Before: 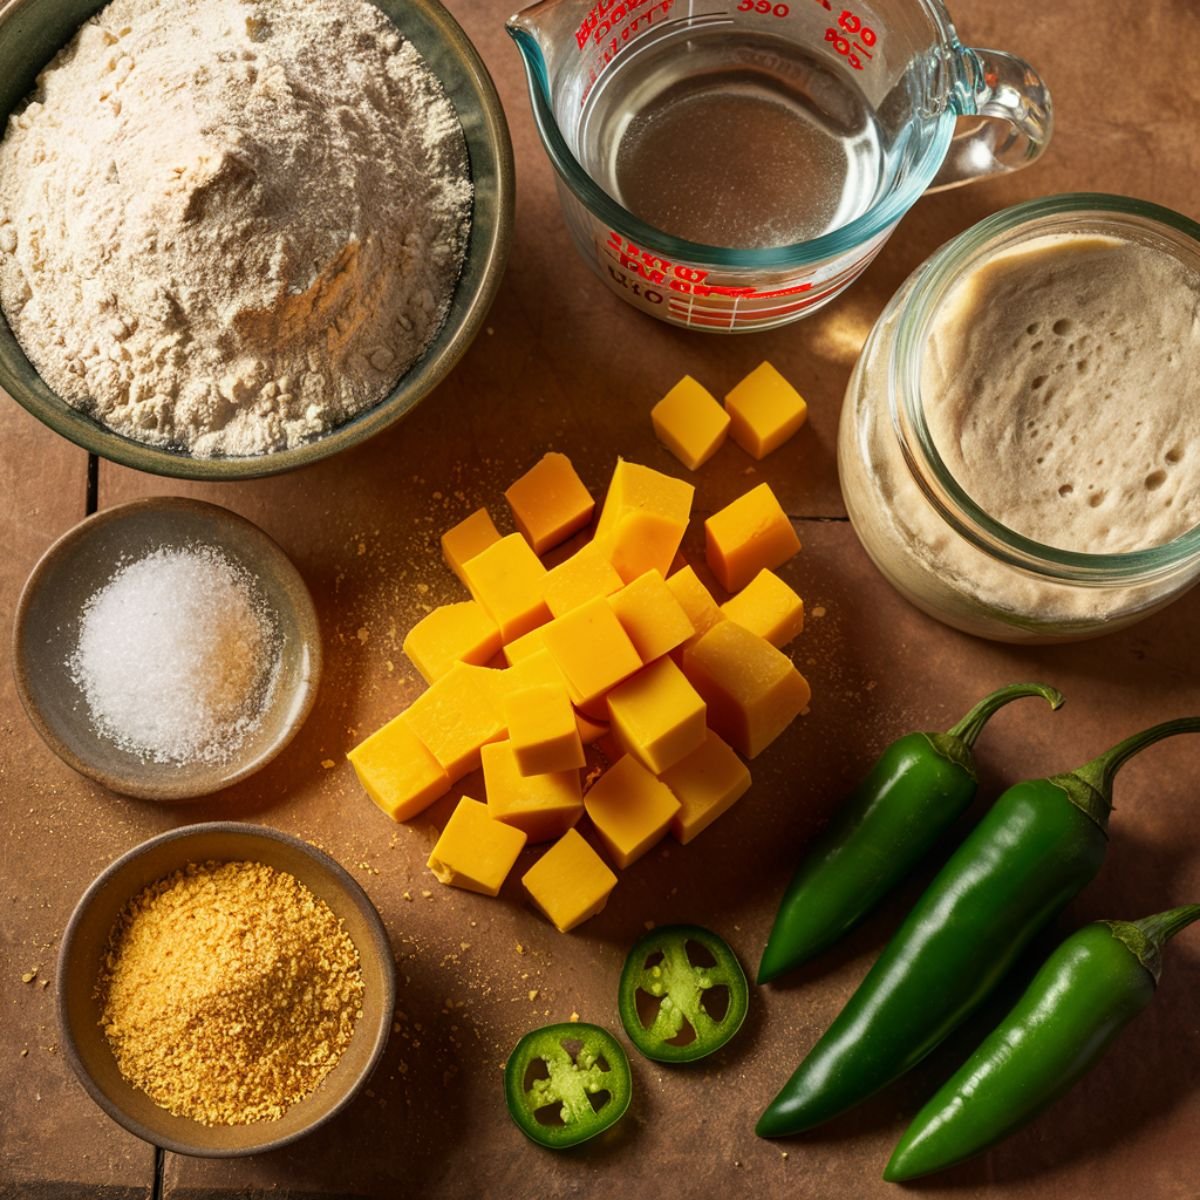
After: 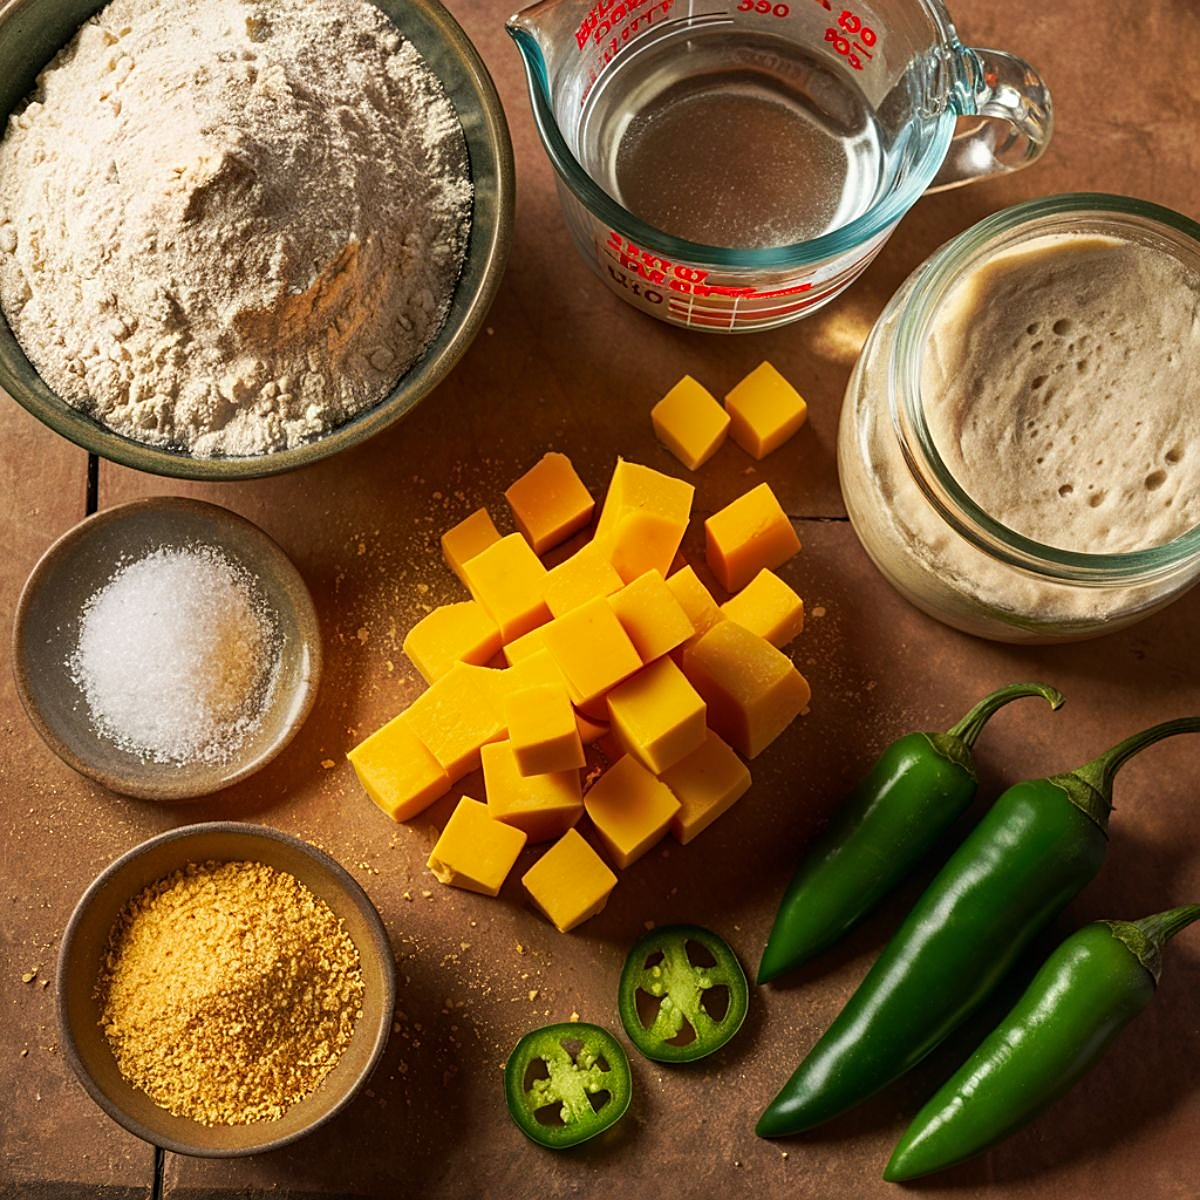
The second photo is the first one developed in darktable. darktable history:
tone curve: curves: ch0 [(0, 0) (0.003, 0.003) (0.011, 0.011) (0.025, 0.025) (0.044, 0.044) (0.069, 0.068) (0.1, 0.099) (0.136, 0.134) (0.177, 0.175) (0.224, 0.222) (0.277, 0.274) (0.335, 0.331) (0.399, 0.395) (0.468, 0.463) (0.543, 0.554) (0.623, 0.632) (0.709, 0.716) (0.801, 0.805) (0.898, 0.9) (1, 1)], preserve colors none
sharpen: on, module defaults
